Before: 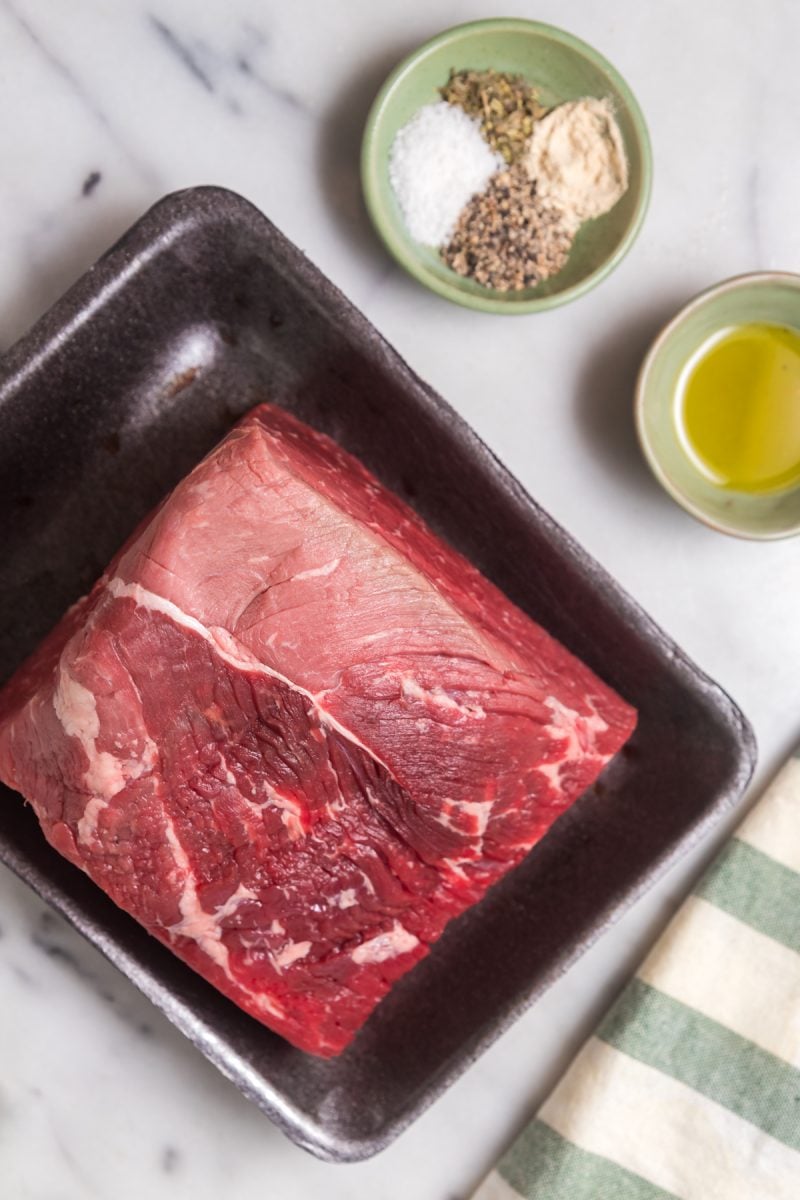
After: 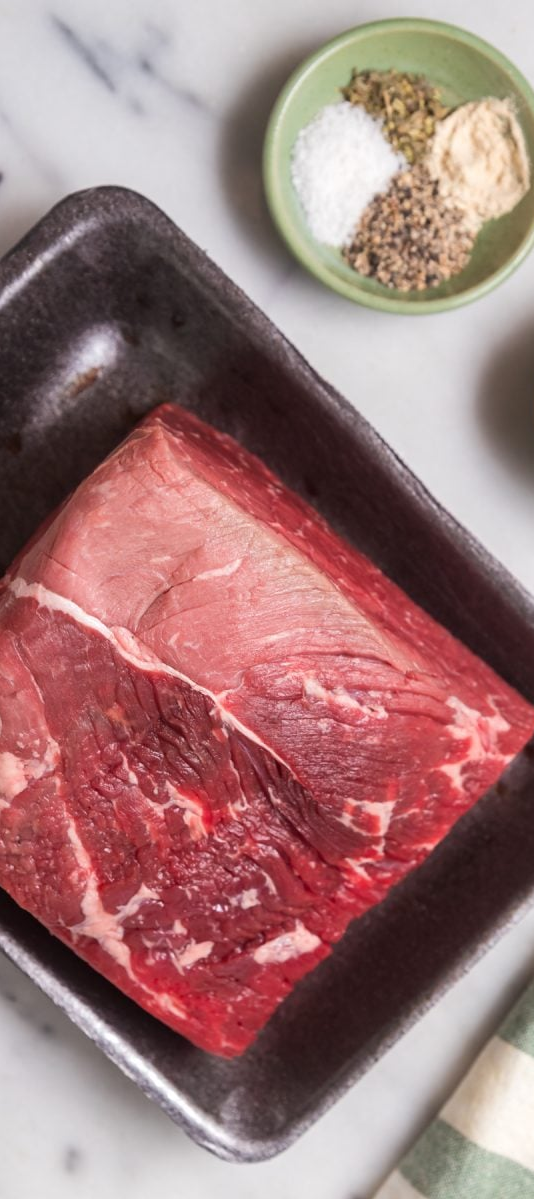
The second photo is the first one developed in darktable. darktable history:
crop and rotate: left 12.417%, right 20.8%
